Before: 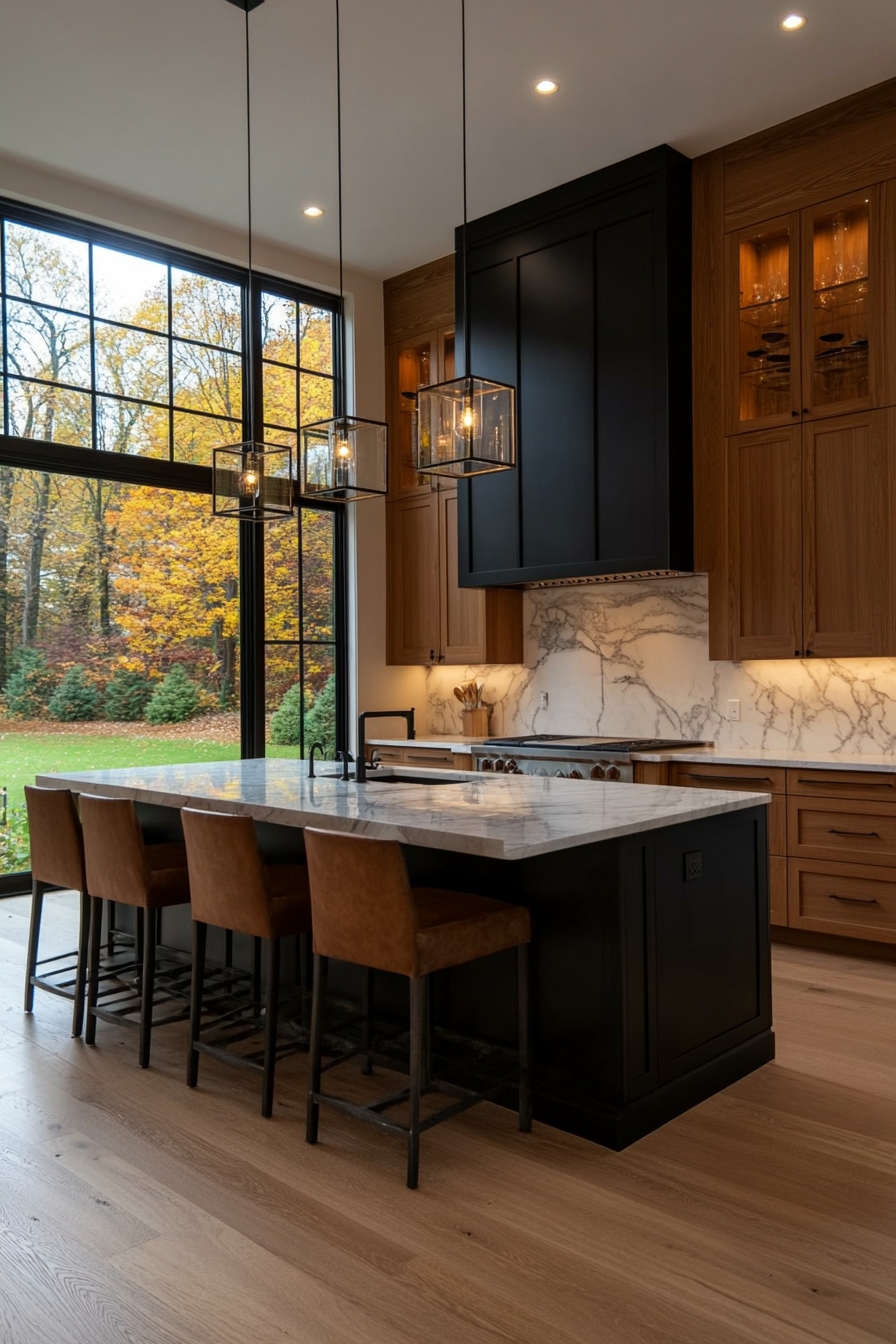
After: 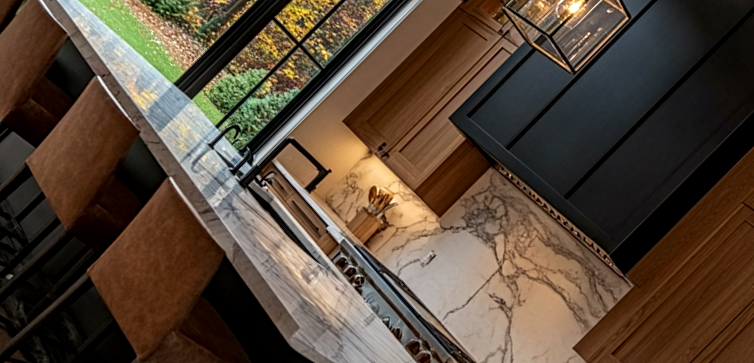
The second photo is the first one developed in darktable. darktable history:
crop and rotate: angle -45.46°, top 16.64%, right 0.964%, bottom 11.716%
tone equalizer: edges refinement/feathering 500, mask exposure compensation -1.57 EV, preserve details no
contrast equalizer: octaves 7, y [[0.5, 0.5, 0.5, 0.539, 0.64, 0.611], [0.5 ×6], [0.5 ×6], [0 ×6], [0 ×6]]
local contrast: on, module defaults
